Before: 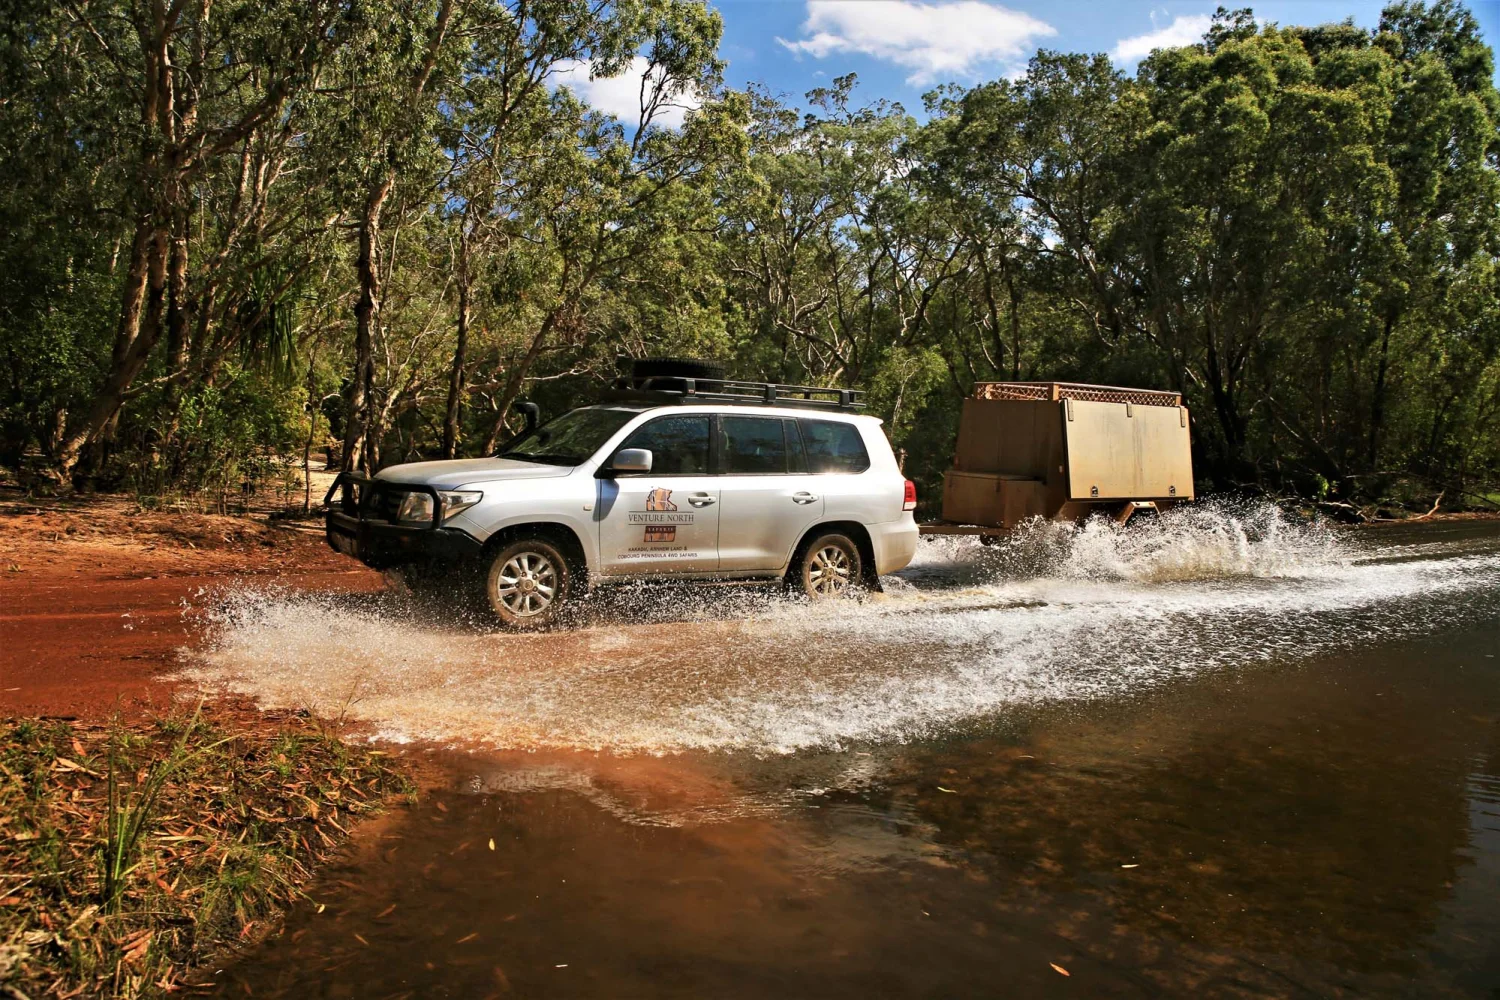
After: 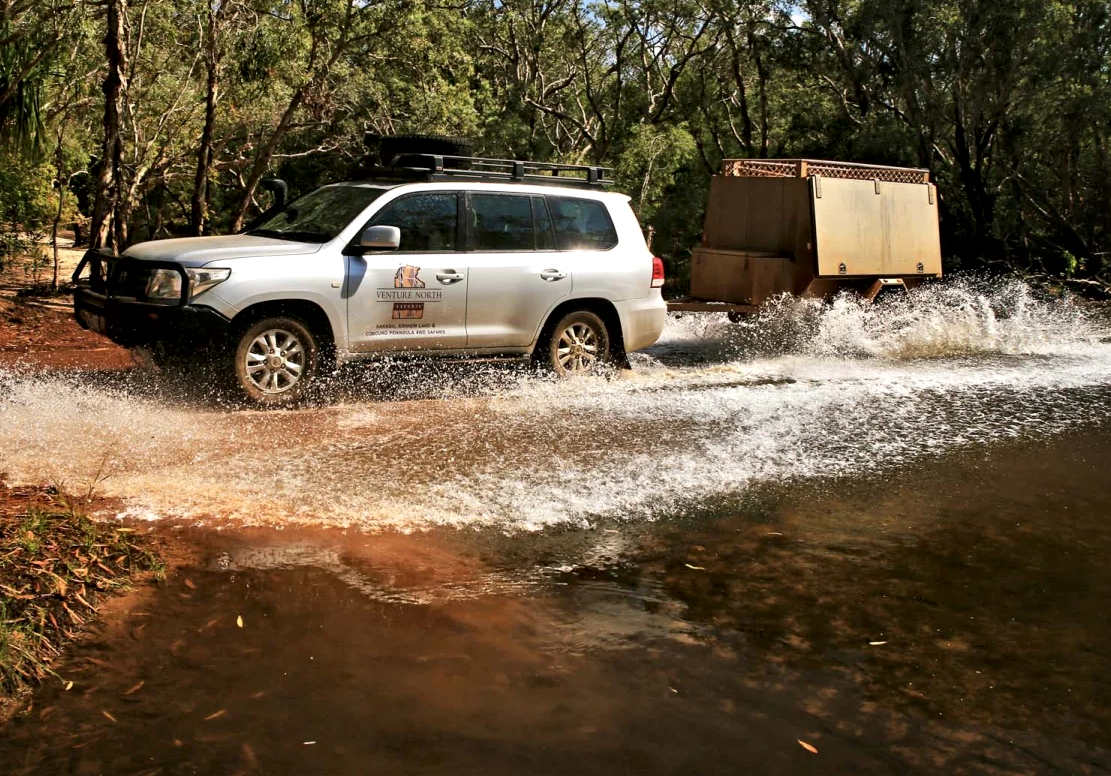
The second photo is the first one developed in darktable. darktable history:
crop: left 16.844%, top 22.369%, right 9.028%
local contrast: mode bilateral grid, contrast 24, coarseness 60, detail 151%, midtone range 0.2
exposure: compensate exposure bias true, compensate highlight preservation false
